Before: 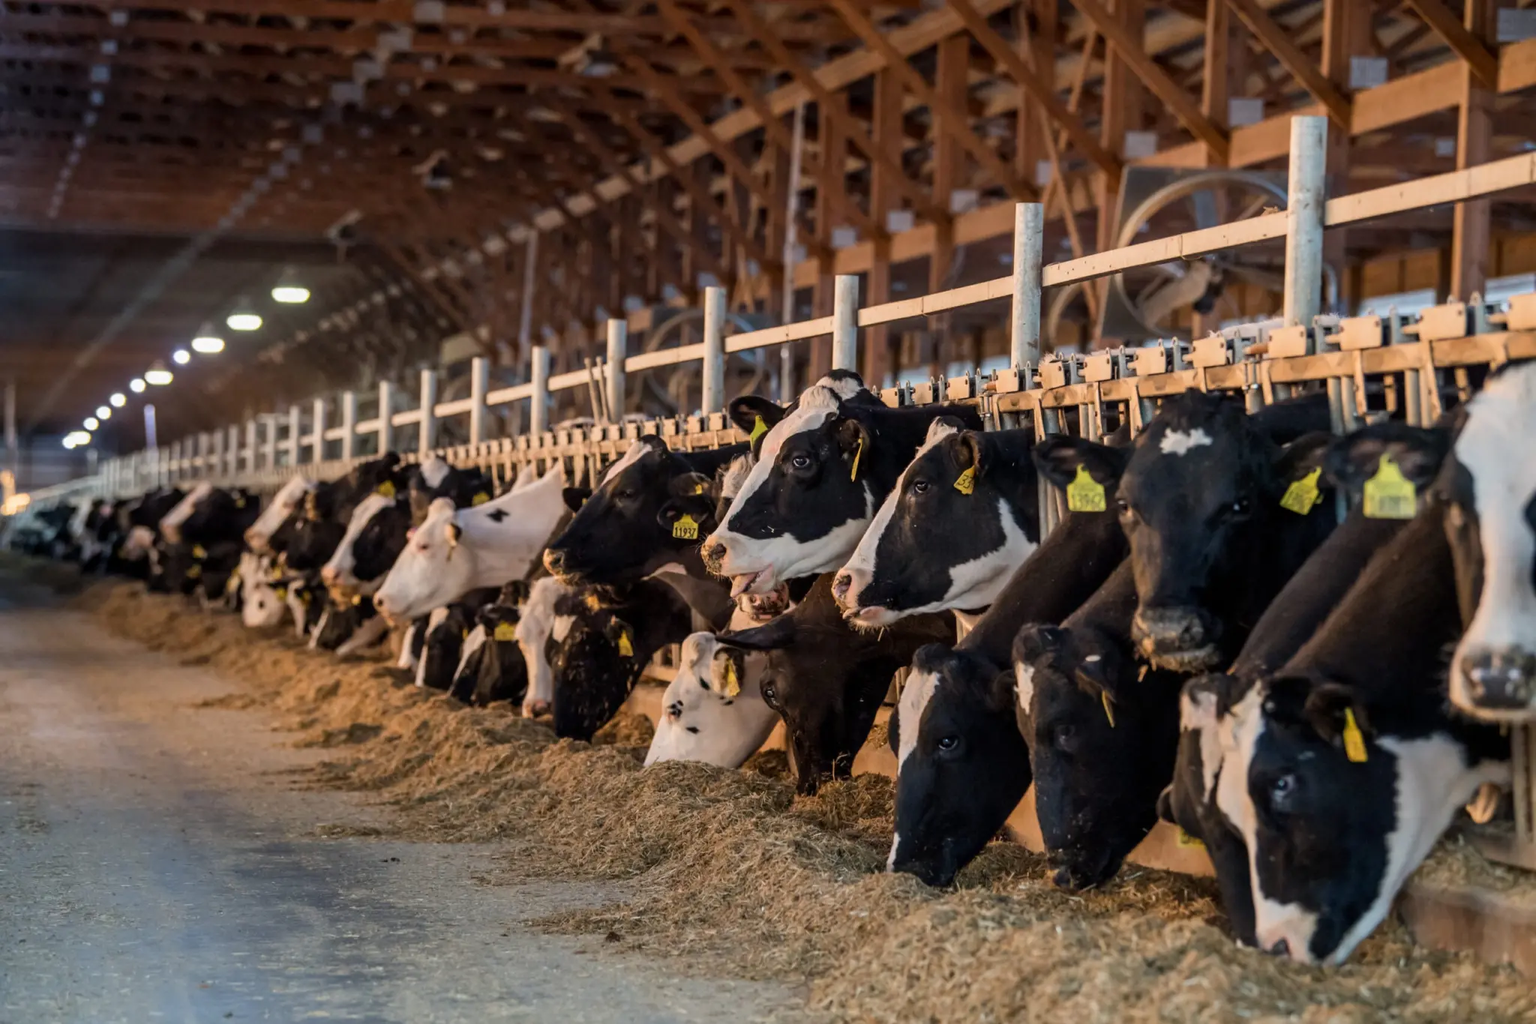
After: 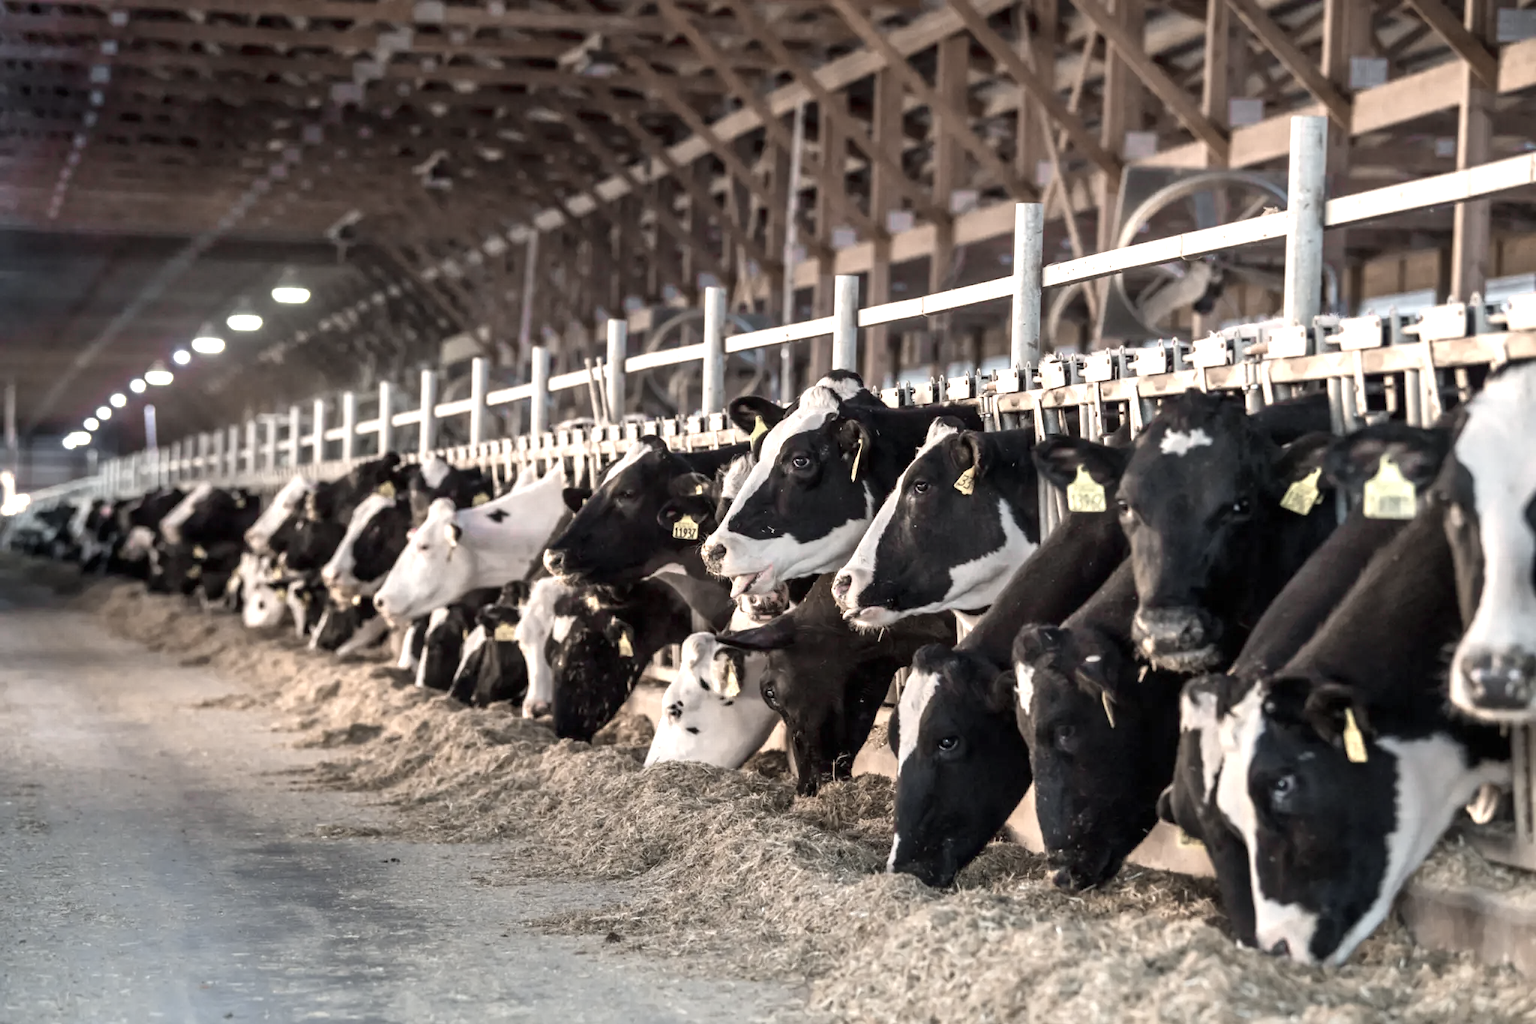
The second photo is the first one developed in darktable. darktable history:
shadows and highlights: radius 120.71, shadows 21.37, white point adjustment -9.67, highlights -14.78, soften with gaussian
exposure: black level correction 0, exposure 1 EV, compensate highlight preservation false
color zones: curves: ch0 [(0, 0.6) (0.129, 0.585) (0.193, 0.596) (0.429, 0.5) (0.571, 0.5) (0.714, 0.5) (0.857, 0.5) (1, 0.6)]; ch1 [(0, 0.453) (0.112, 0.245) (0.213, 0.252) (0.429, 0.233) (0.571, 0.231) (0.683, 0.242) (0.857, 0.296) (1, 0.453)], mix 24.51%
